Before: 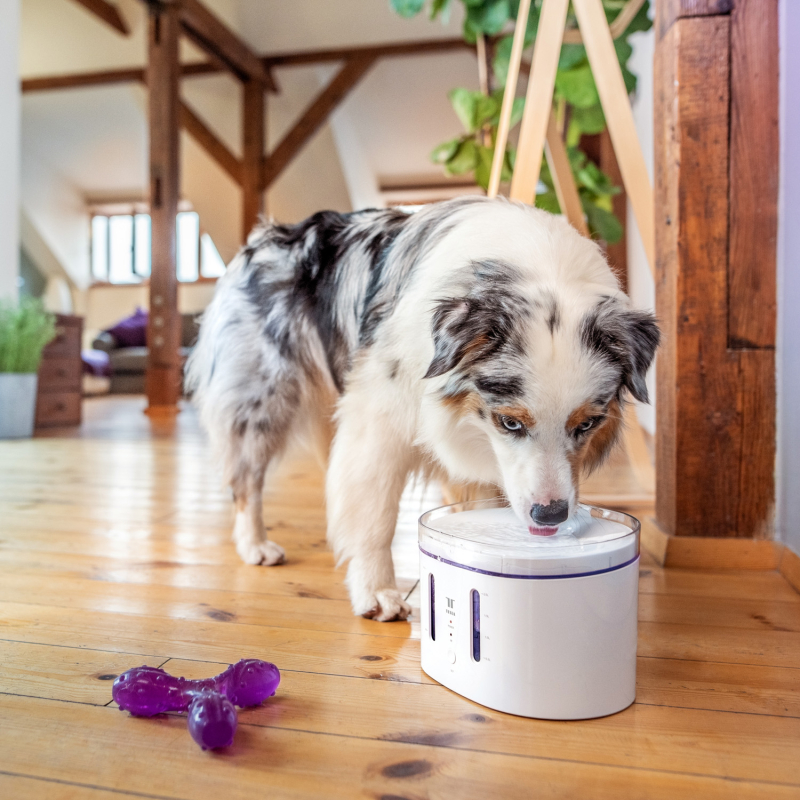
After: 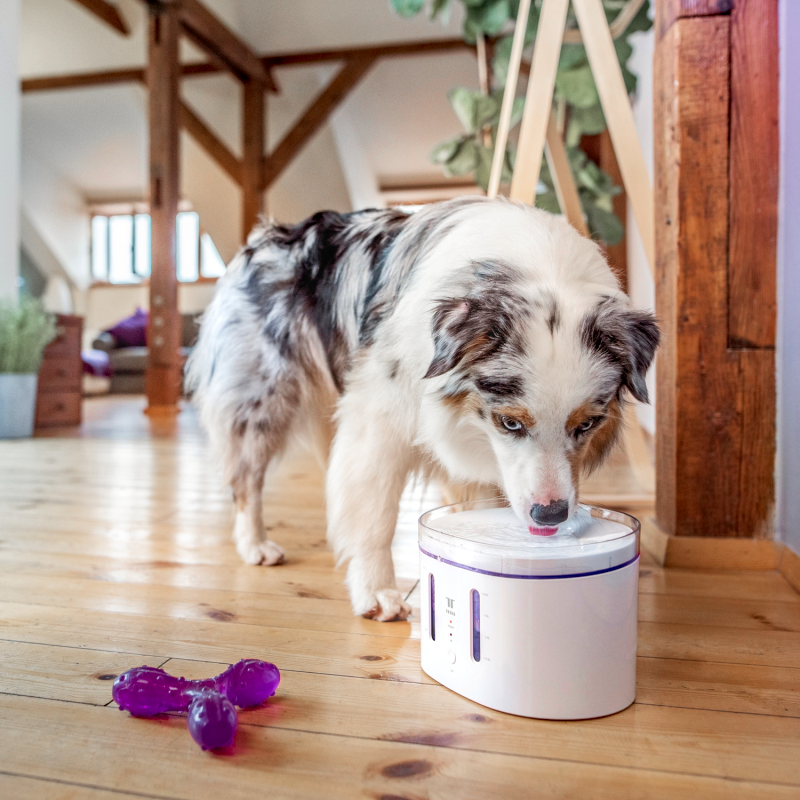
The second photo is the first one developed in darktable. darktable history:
tone equalizer: -8 EV 0.06 EV, smoothing diameter 25%, edges refinement/feathering 10, preserve details guided filter
haze removal: compatibility mode true, adaptive false
bloom: size 13.65%, threshold 98.39%, strength 4.82%
color zones: curves: ch1 [(0, 0.708) (0.088, 0.648) (0.245, 0.187) (0.429, 0.326) (0.571, 0.498) (0.714, 0.5) (0.857, 0.5) (1, 0.708)]
